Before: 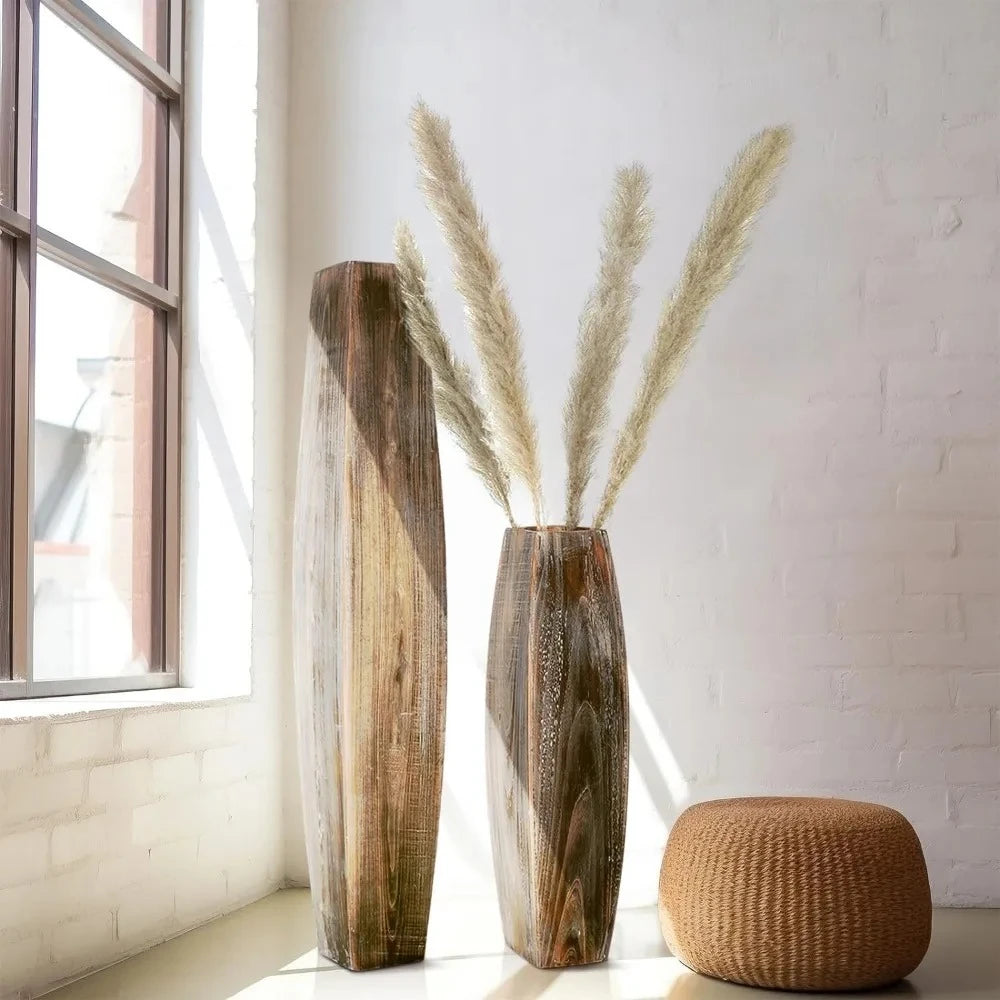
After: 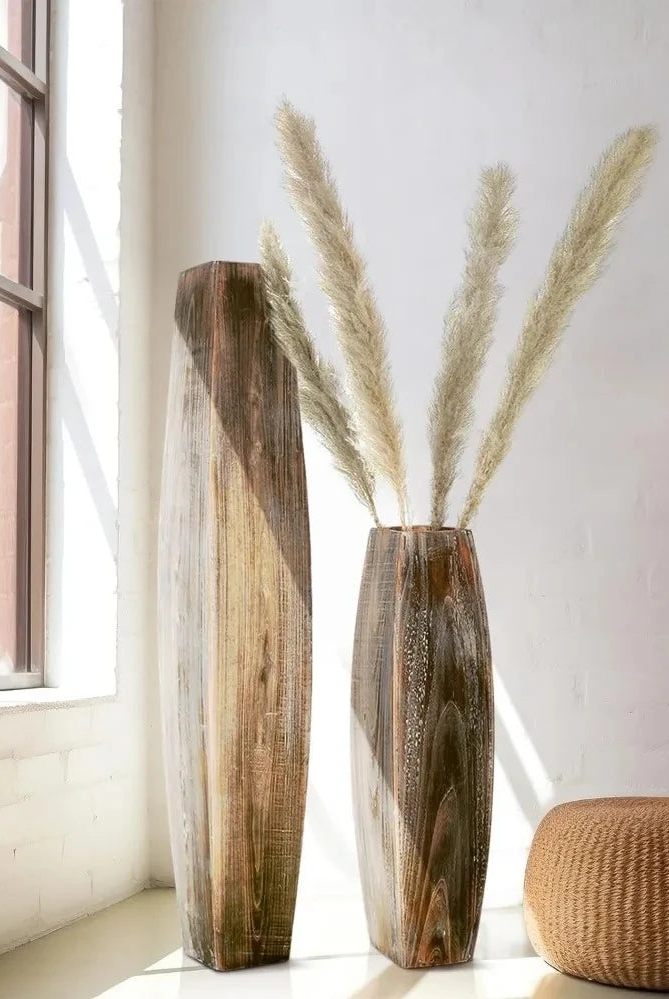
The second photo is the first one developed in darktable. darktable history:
crop and rotate: left 13.508%, right 19.498%
